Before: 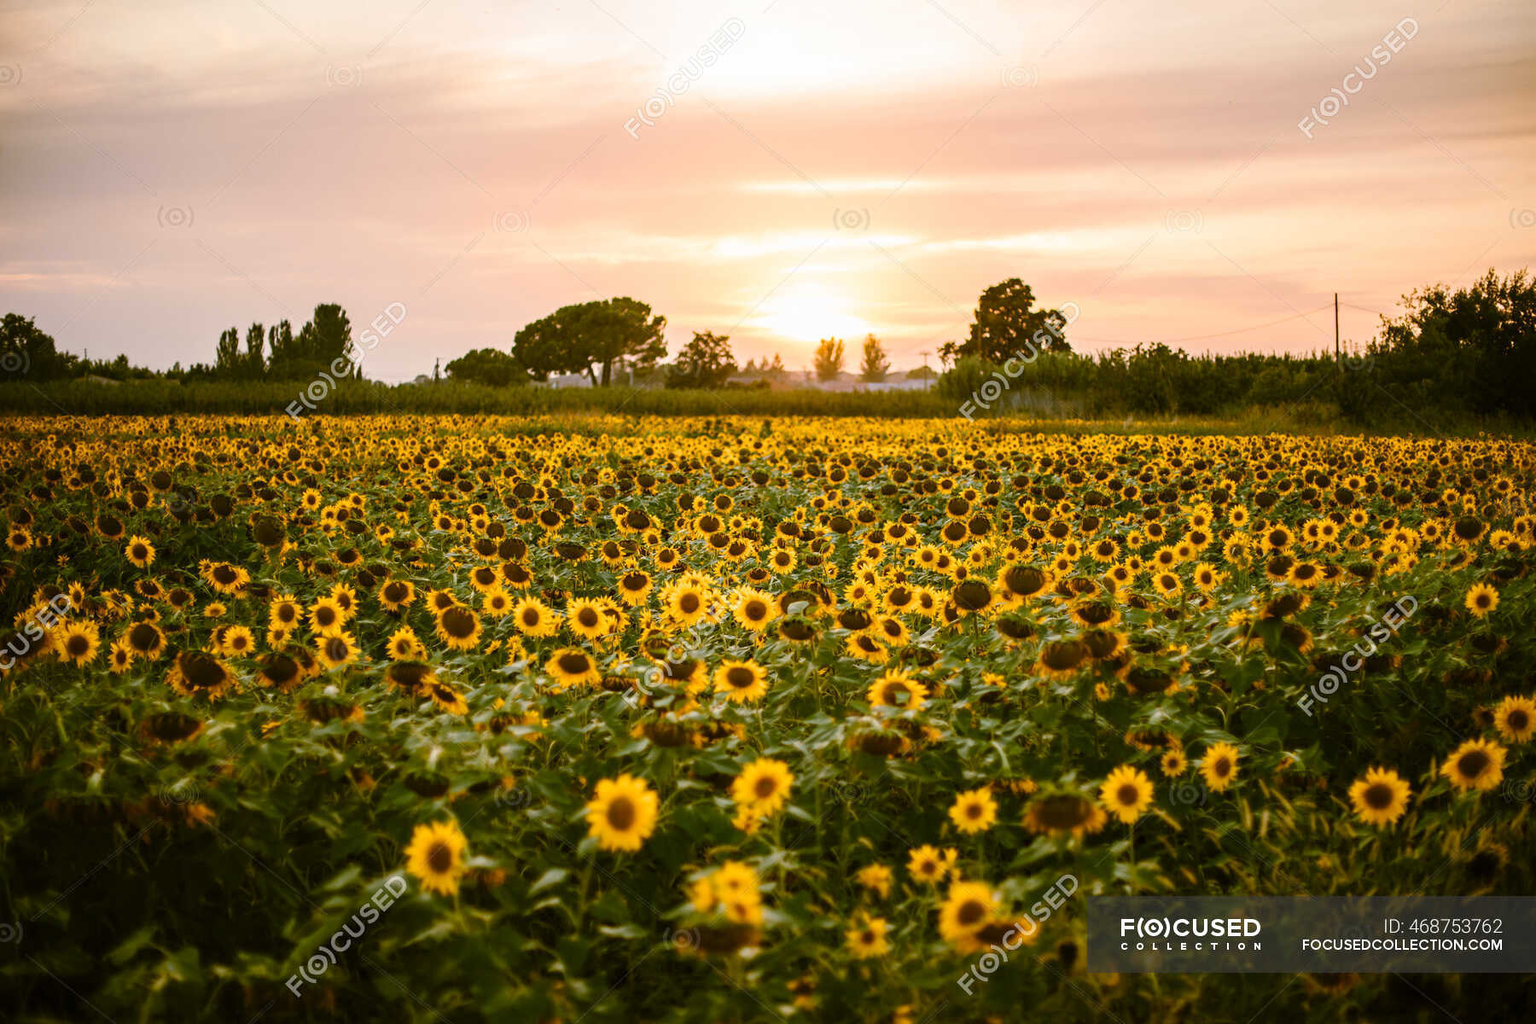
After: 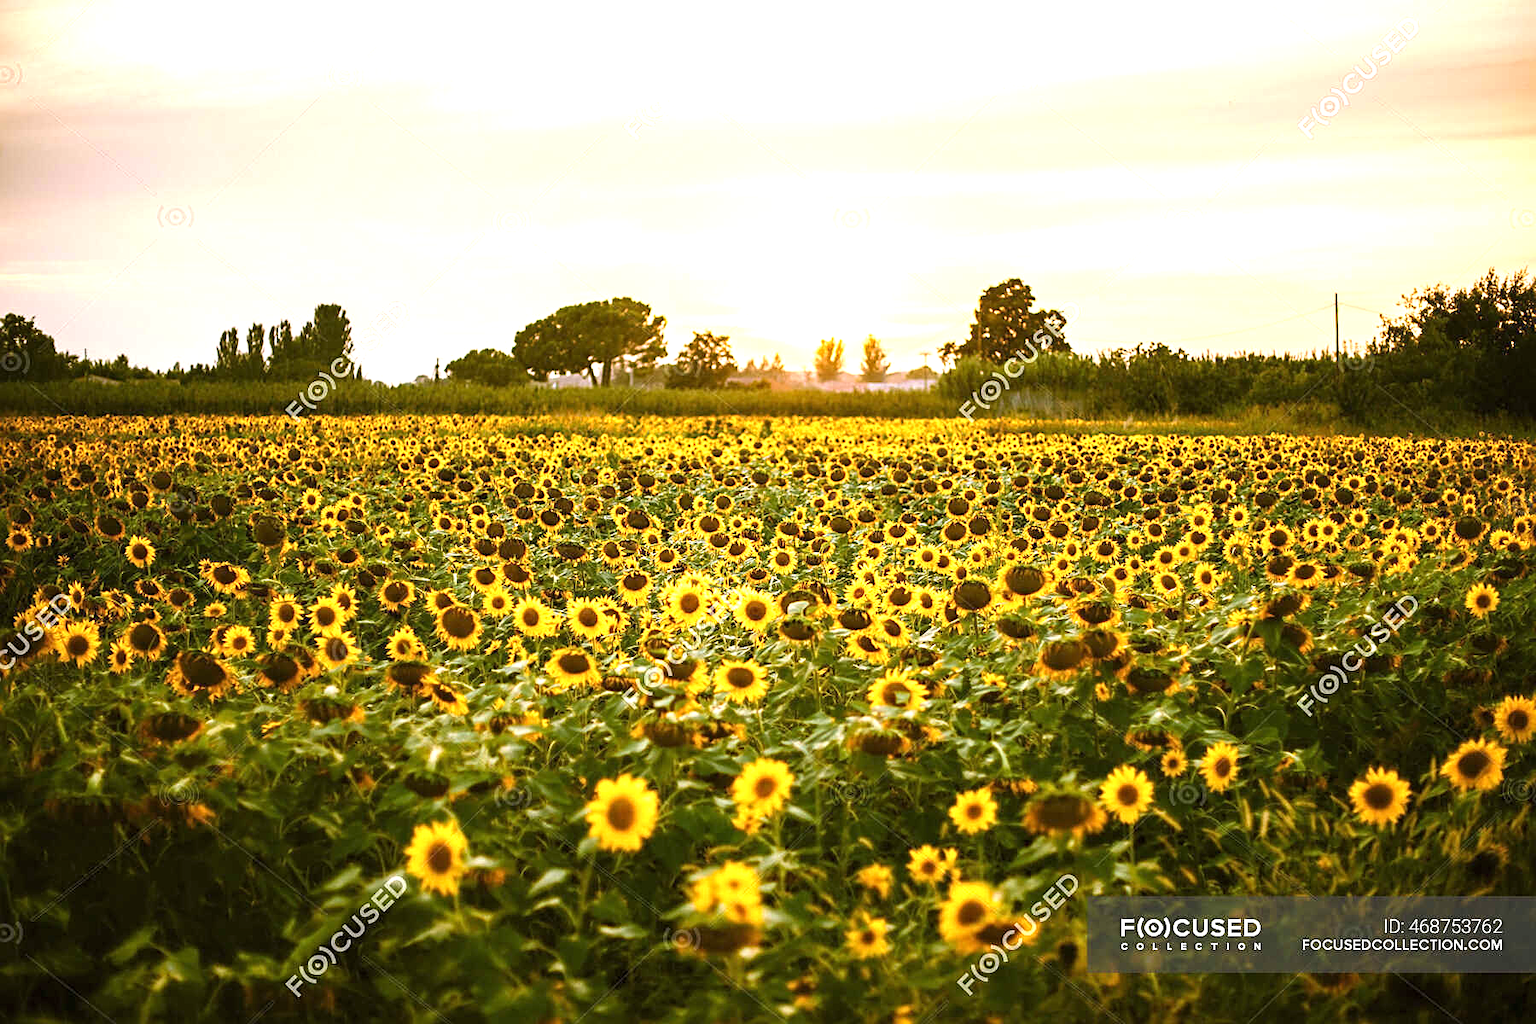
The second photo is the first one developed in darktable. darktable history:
sharpen: on, module defaults
exposure: black level correction 0, exposure 0.947 EV, compensate exposure bias true, compensate highlight preservation false
velvia: strength 15.39%
